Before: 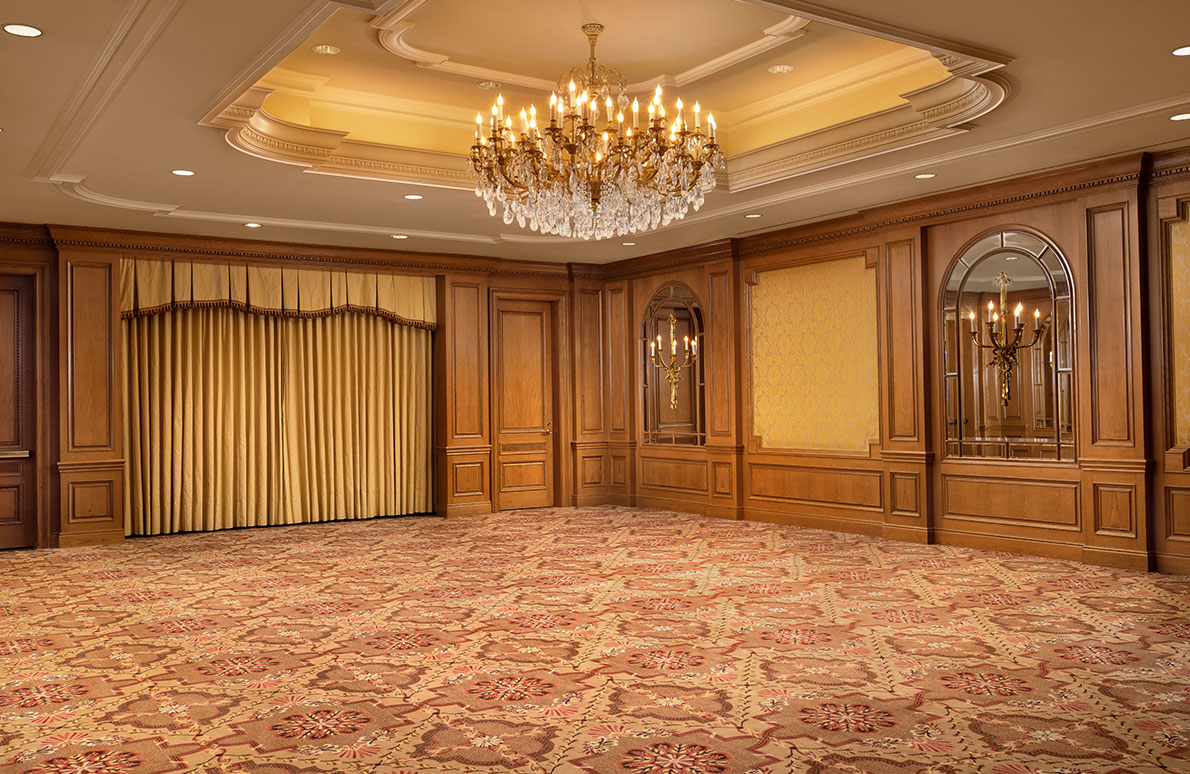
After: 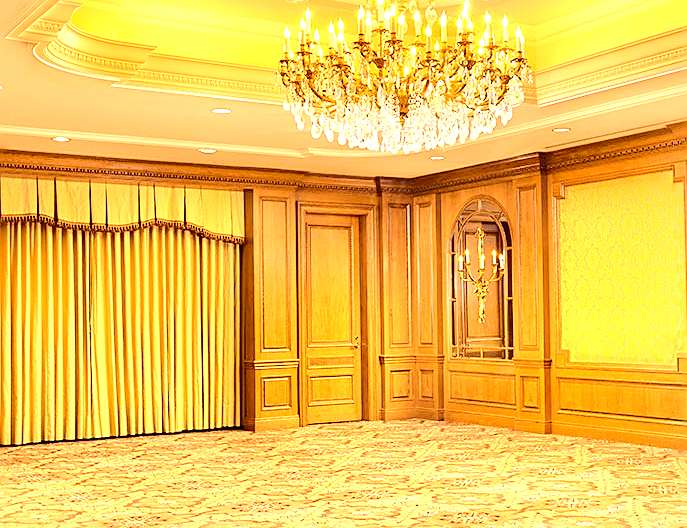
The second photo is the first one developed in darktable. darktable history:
tone curve: curves: ch0 [(0.017, 0) (0.107, 0.071) (0.295, 0.264) (0.447, 0.507) (0.54, 0.618) (0.733, 0.791) (0.879, 0.898) (1, 0.97)]; ch1 [(0, 0) (0.393, 0.415) (0.447, 0.448) (0.485, 0.497) (0.523, 0.515) (0.544, 0.55) (0.59, 0.609) (0.686, 0.686) (1, 1)]; ch2 [(0, 0) (0.369, 0.388) (0.449, 0.431) (0.499, 0.5) (0.521, 0.505) (0.53, 0.538) (0.579, 0.601) (0.669, 0.733) (1, 1)], color space Lab, independent channels, preserve colors none
sharpen: on, module defaults
exposure: black level correction 0, exposure 1.9 EV, compensate highlight preservation false
crop: left 16.202%, top 11.208%, right 26.045%, bottom 20.557%
